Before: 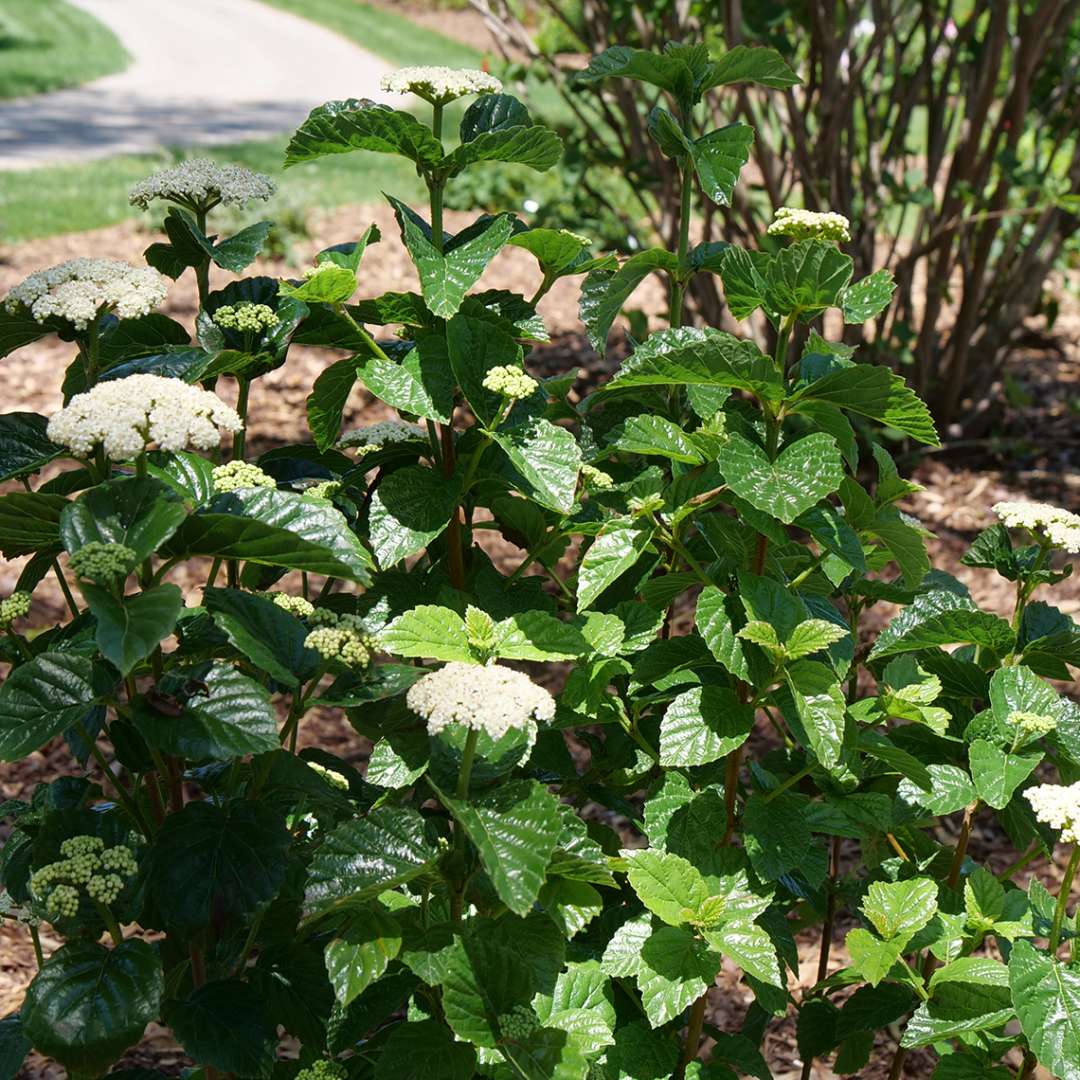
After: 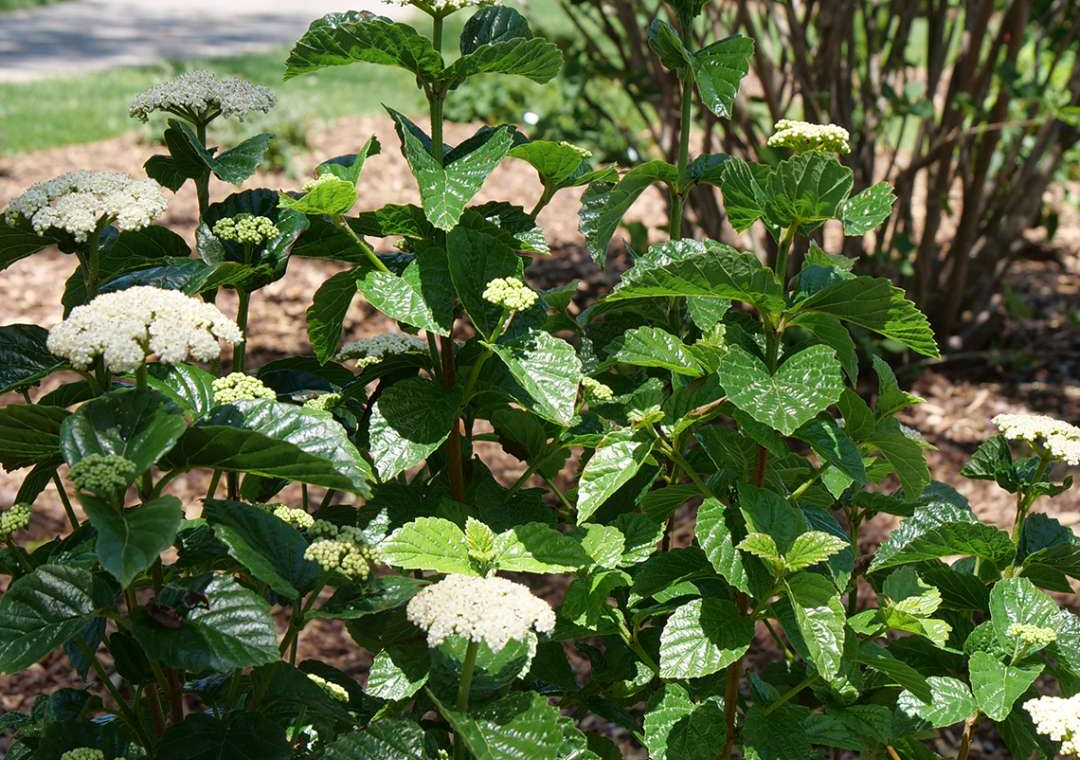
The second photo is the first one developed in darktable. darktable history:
crop and rotate: top 8.166%, bottom 21.372%
